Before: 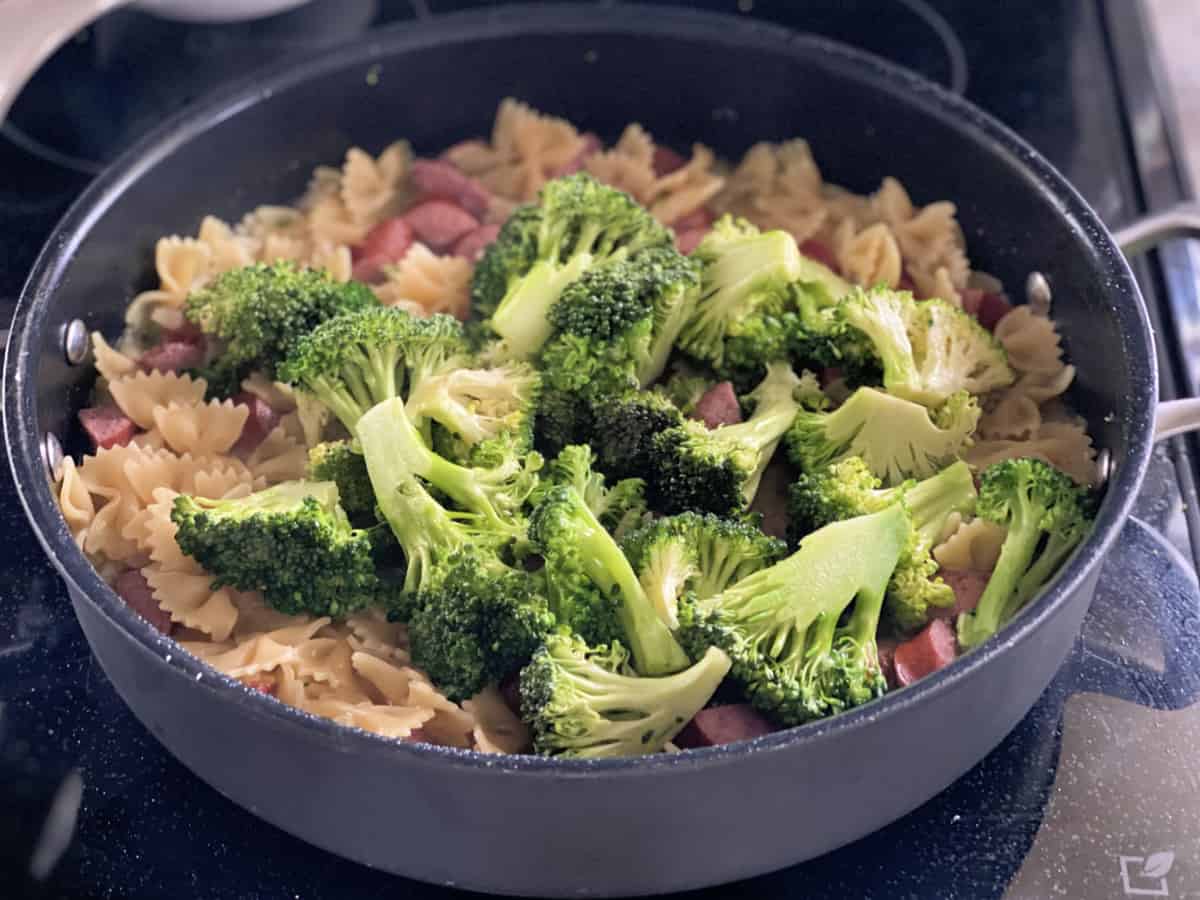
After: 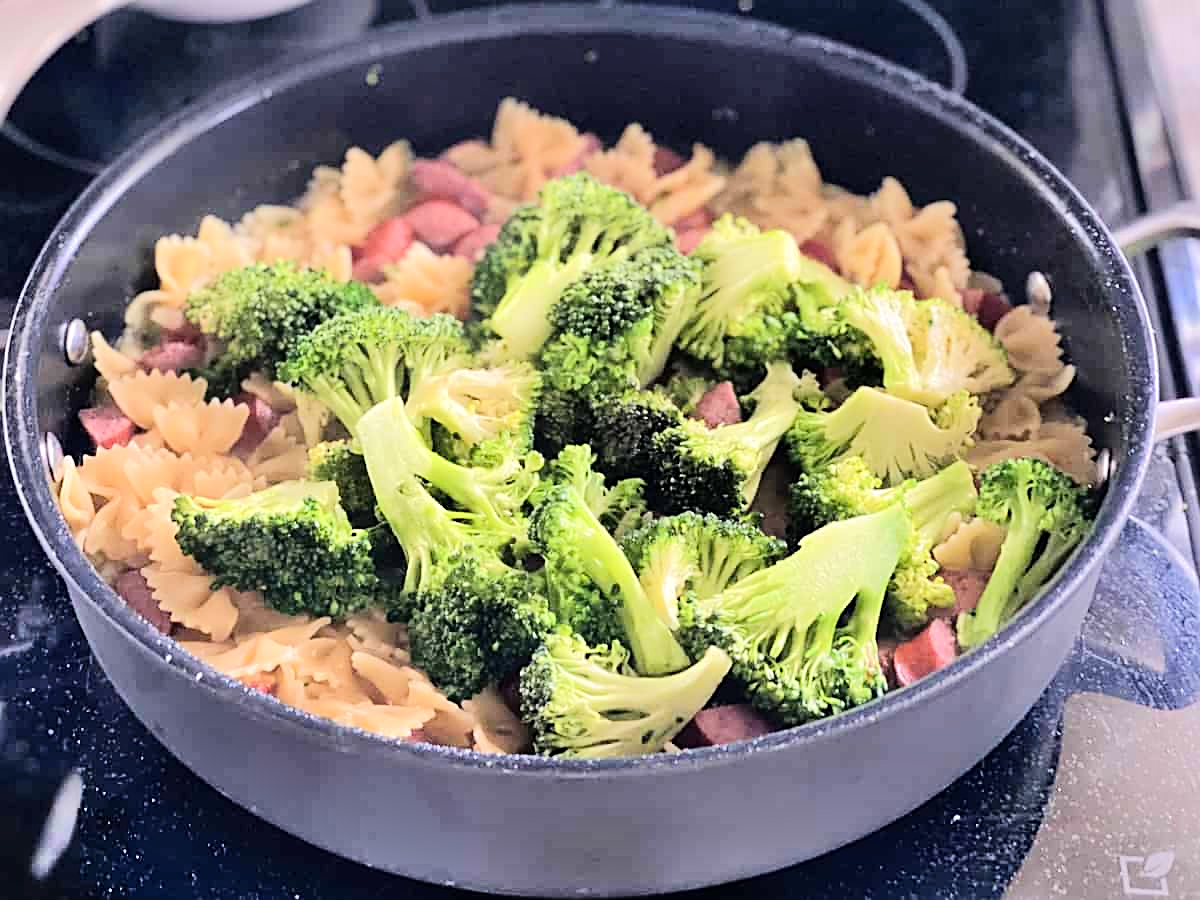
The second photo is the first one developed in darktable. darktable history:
shadows and highlights: low approximation 0.01, soften with gaussian
sharpen: on, module defaults
tone equalizer: -7 EV 0.162 EV, -6 EV 0.581 EV, -5 EV 1.13 EV, -4 EV 1.31 EV, -3 EV 1.18 EV, -2 EV 0.6 EV, -1 EV 0.159 EV, edges refinement/feathering 500, mask exposure compensation -1.57 EV, preserve details no
